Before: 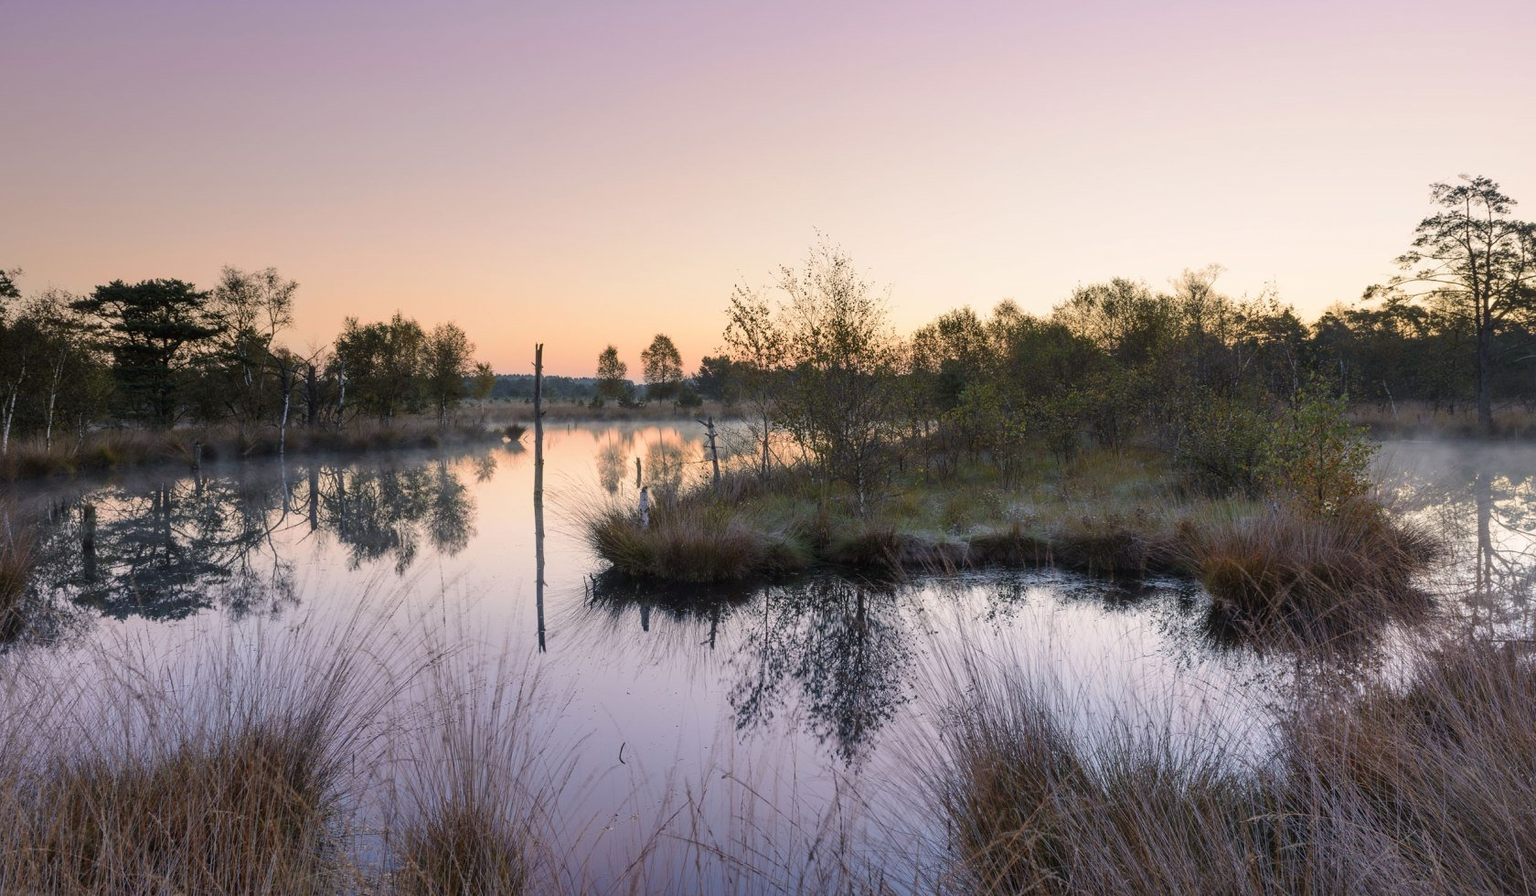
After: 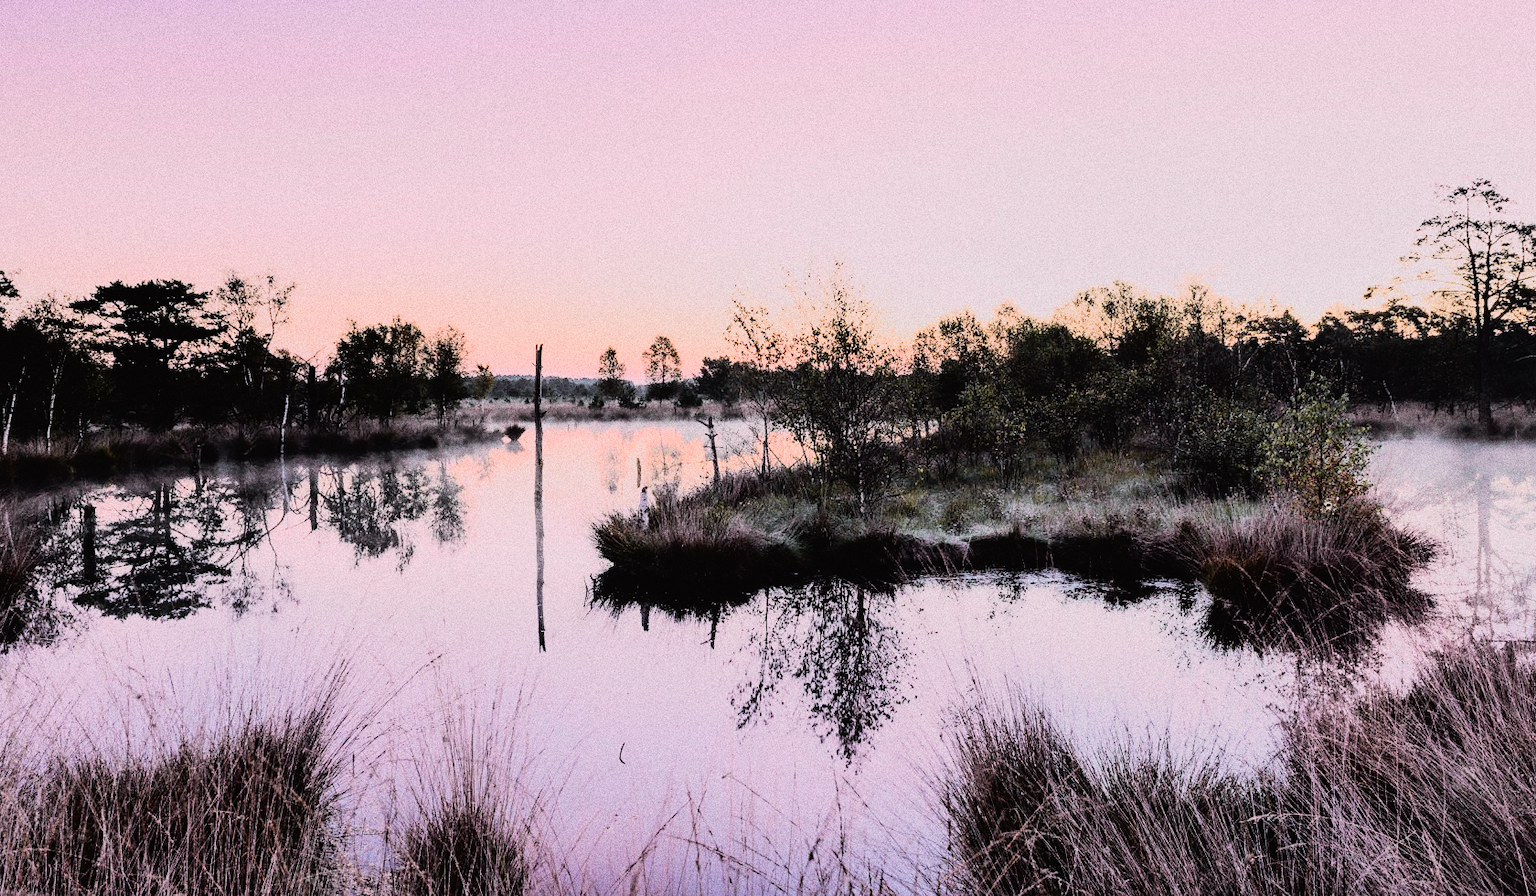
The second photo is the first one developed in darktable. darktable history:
grain: strength 49.07%
tone curve: curves: ch0 [(0, 0.013) (0.036, 0.035) (0.274, 0.288) (0.504, 0.536) (0.844, 0.84) (1, 0.97)]; ch1 [(0, 0) (0.389, 0.403) (0.462, 0.48) (0.499, 0.5) (0.522, 0.534) (0.567, 0.588) (0.626, 0.645) (0.749, 0.781) (1, 1)]; ch2 [(0, 0) (0.457, 0.486) (0.5, 0.501) (0.533, 0.539) (0.599, 0.6) (0.704, 0.732) (1, 1)], color space Lab, independent channels, preserve colors none
rgb curve: curves: ch0 [(0, 0) (0.21, 0.15) (0.24, 0.21) (0.5, 0.75) (0.75, 0.96) (0.89, 0.99) (1, 1)]; ch1 [(0, 0.02) (0.21, 0.13) (0.25, 0.2) (0.5, 0.67) (0.75, 0.9) (0.89, 0.97) (1, 1)]; ch2 [(0, 0.02) (0.21, 0.13) (0.25, 0.2) (0.5, 0.67) (0.75, 0.9) (0.89, 0.97) (1, 1)], compensate middle gray true
filmic rgb: black relative exposure -7.5 EV, white relative exposure 5 EV, hardness 3.31, contrast 1.3, contrast in shadows safe
color calibration: illuminant as shot in camera, x 0.363, y 0.385, temperature 4528.04 K
